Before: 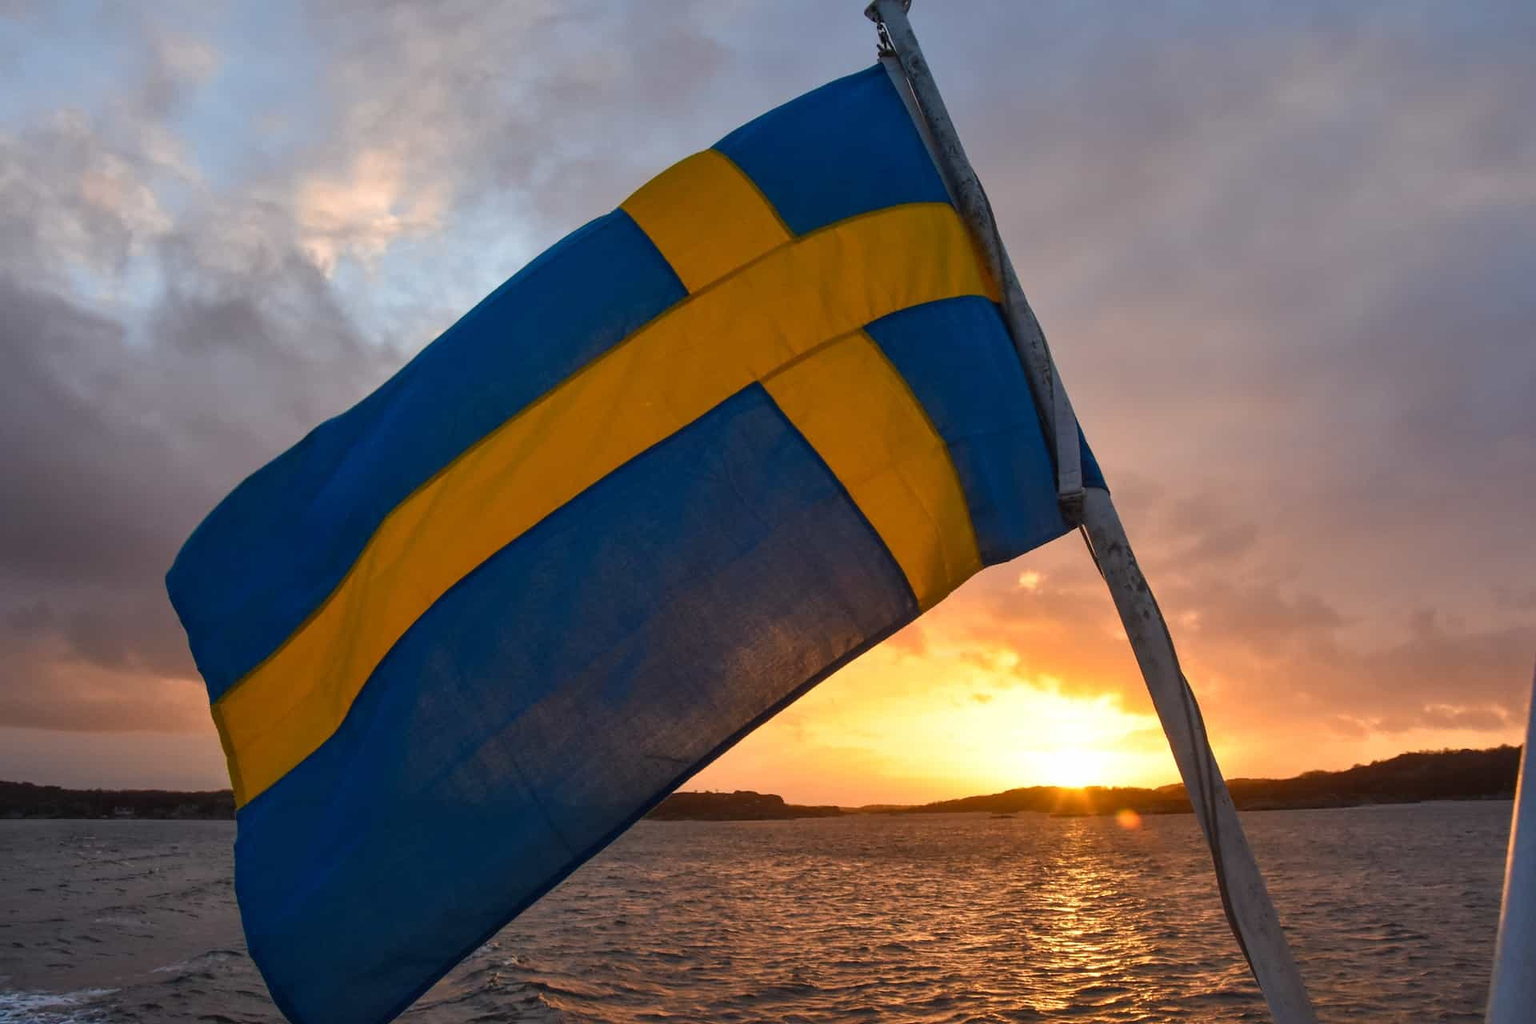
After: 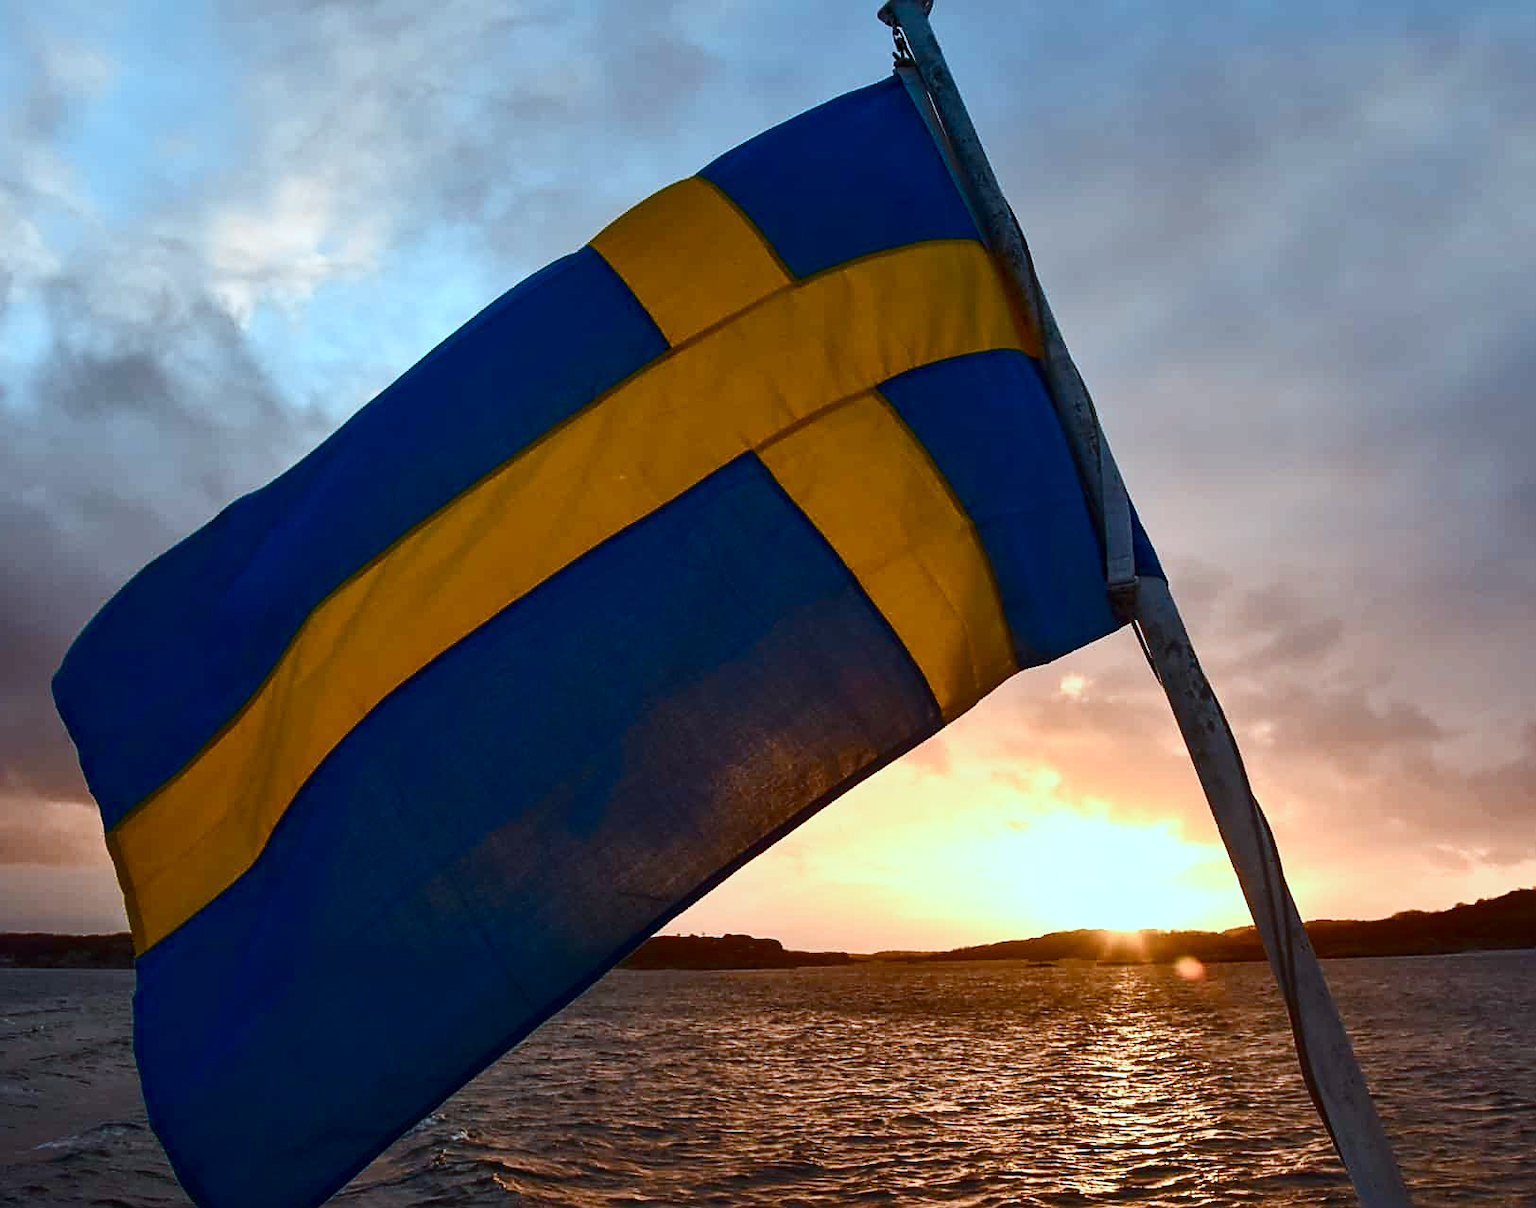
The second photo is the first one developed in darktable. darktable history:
contrast brightness saturation: contrast 0.273
color correction: highlights a* -11.67, highlights b* -15.77
sharpen: on, module defaults
color balance rgb: perceptual saturation grading › global saturation 20%, perceptual saturation grading › highlights -50.562%, perceptual saturation grading › shadows 31.172%, global vibrance 19.731%
crop: left 7.95%, right 7.384%
